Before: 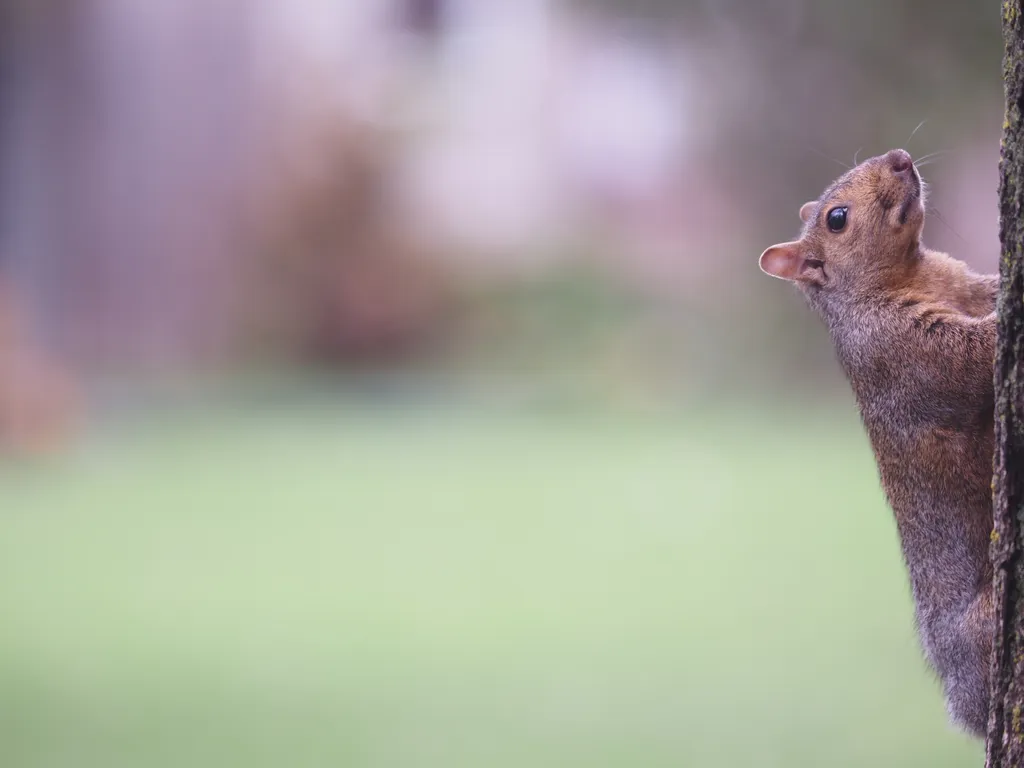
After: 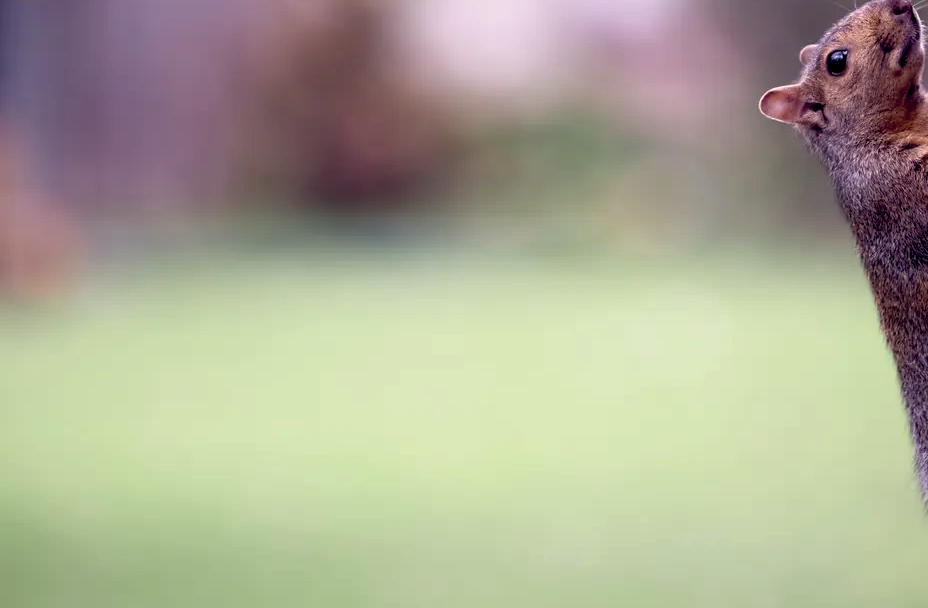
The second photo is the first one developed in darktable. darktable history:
color calibration: gray › normalize channels true, illuminant same as pipeline (D50), adaptation XYZ, x 0.345, y 0.358, temperature 5015.13 K, gamut compression 0.024
exposure: black level correction 0.044, exposure -0.234 EV, compensate highlight preservation false
crop: top 20.493%, right 9.364%, bottom 0.27%
color correction: highlights b* 2.9
color balance rgb: highlights gain › chroma 1.104%, highlights gain › hue 60.14°, global offset › chroma 0.122%, global offset › hue 253.45°, perceptual saturation grading › global saturation -2.268%, perceptual saturation grading › highlights -7.741%, perceptual saturation grading › mid-tones 8.102%, perceptual saturation grading › shadows 3.22%, perceptual brilliance grading › highlights 15.538%, perceptual brilliance grading › shadows -13.881%, global vibrance 20%
